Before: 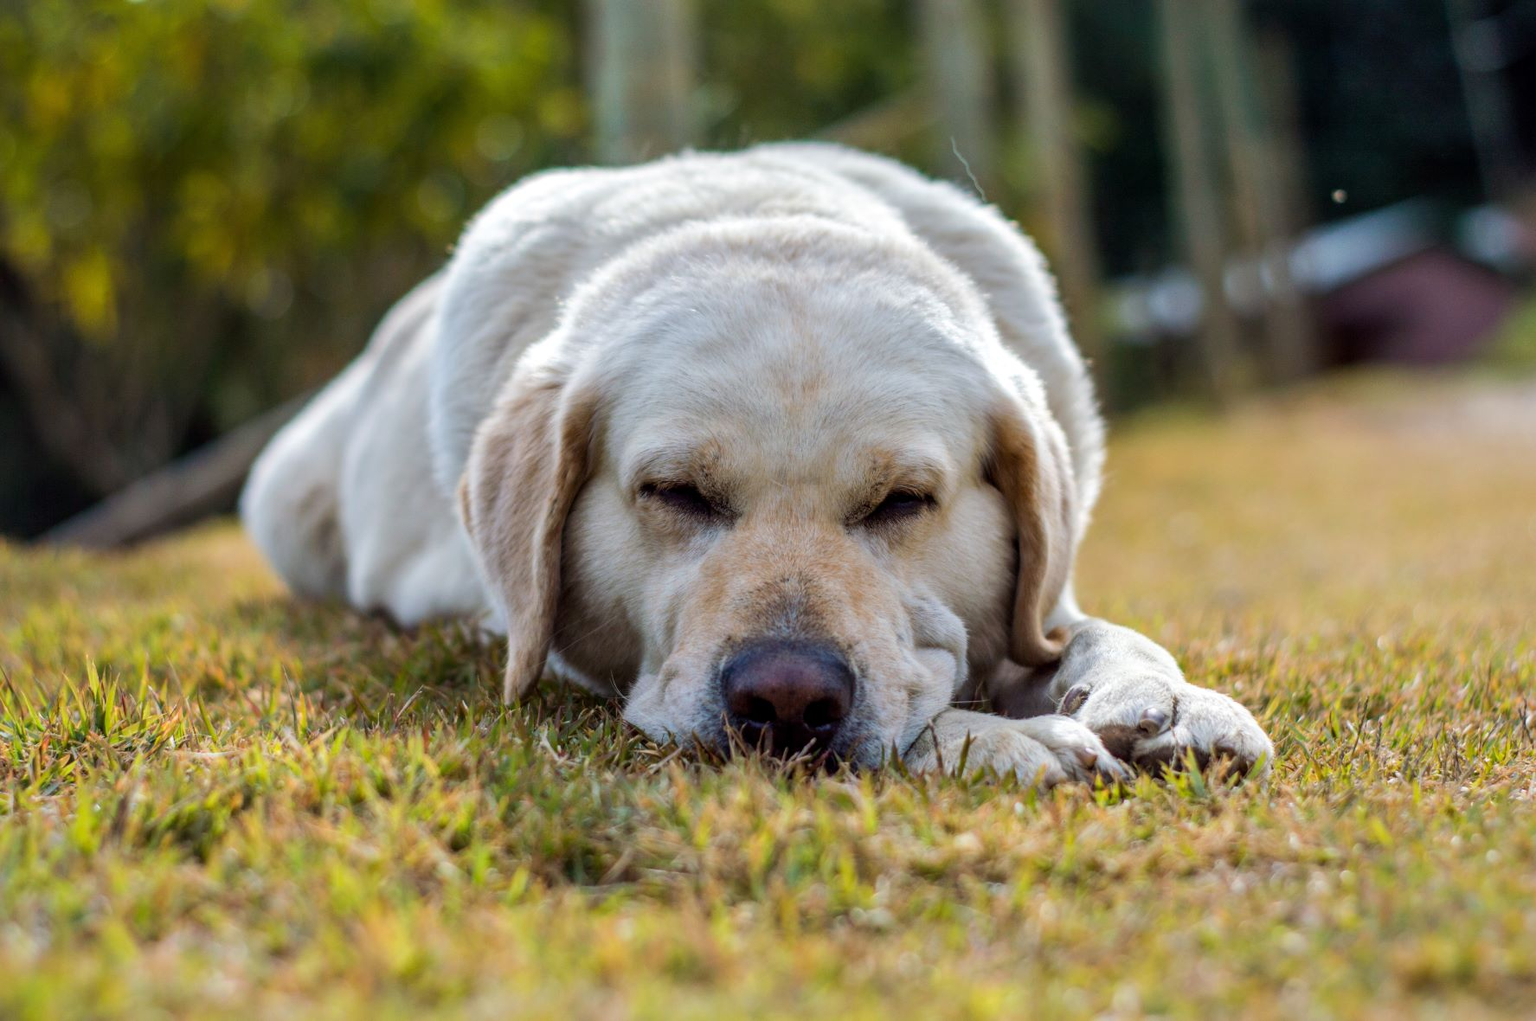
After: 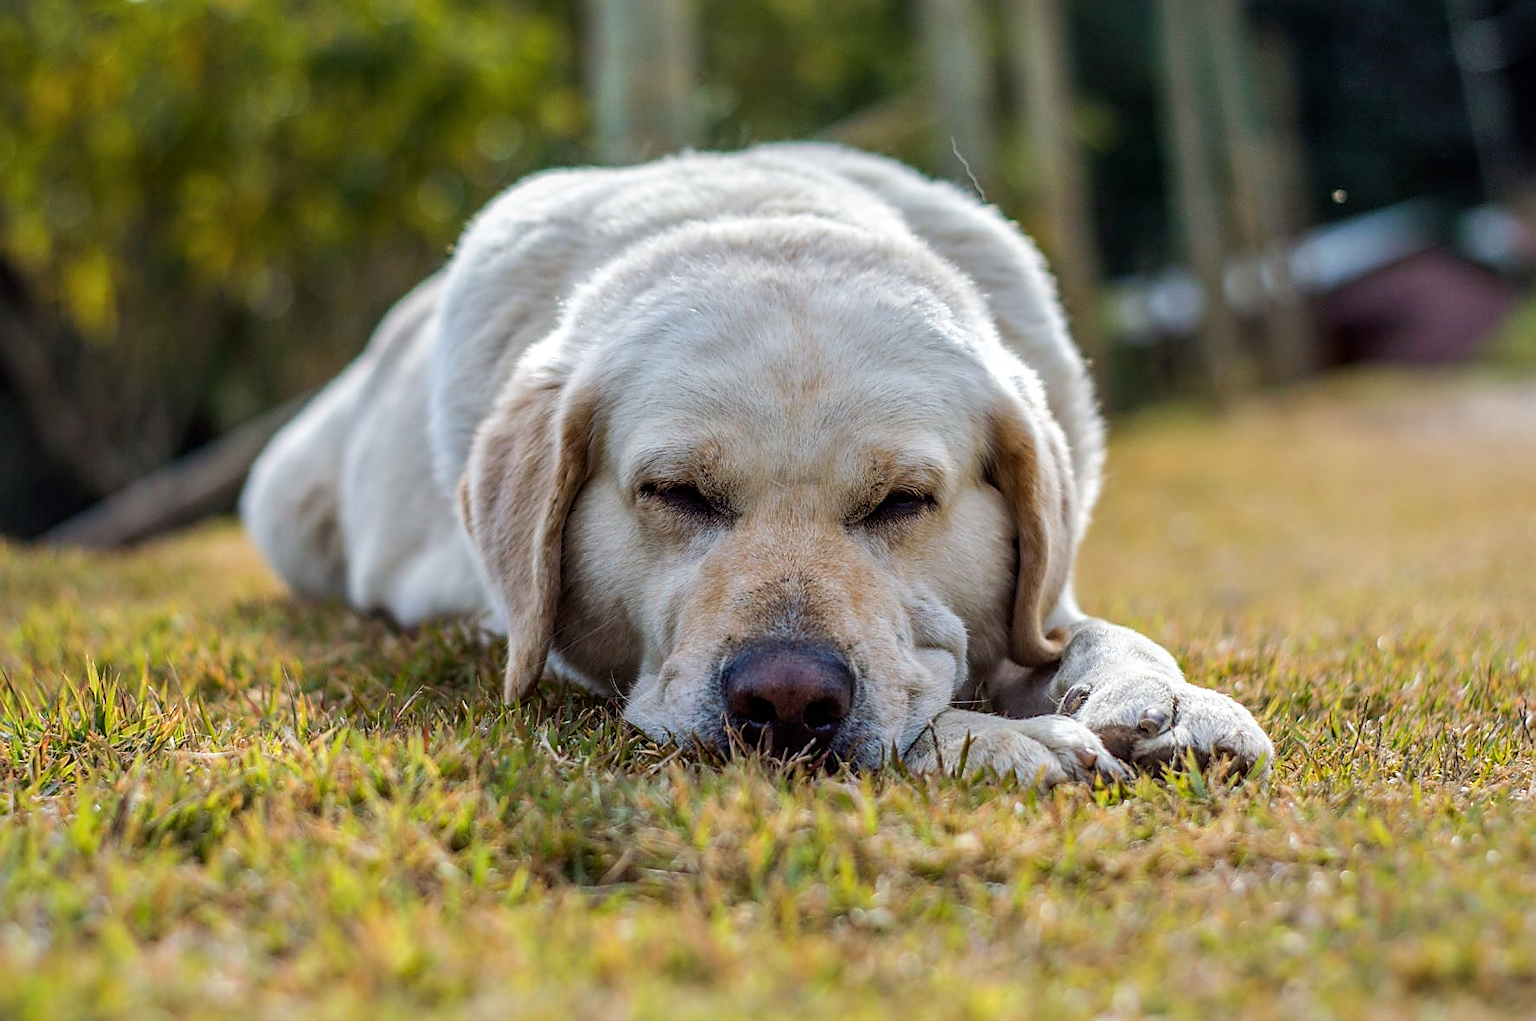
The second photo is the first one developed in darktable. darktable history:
sharpen: radius 1.388, amount 1.235, threshold 0.671
local contrast: detail 115%
